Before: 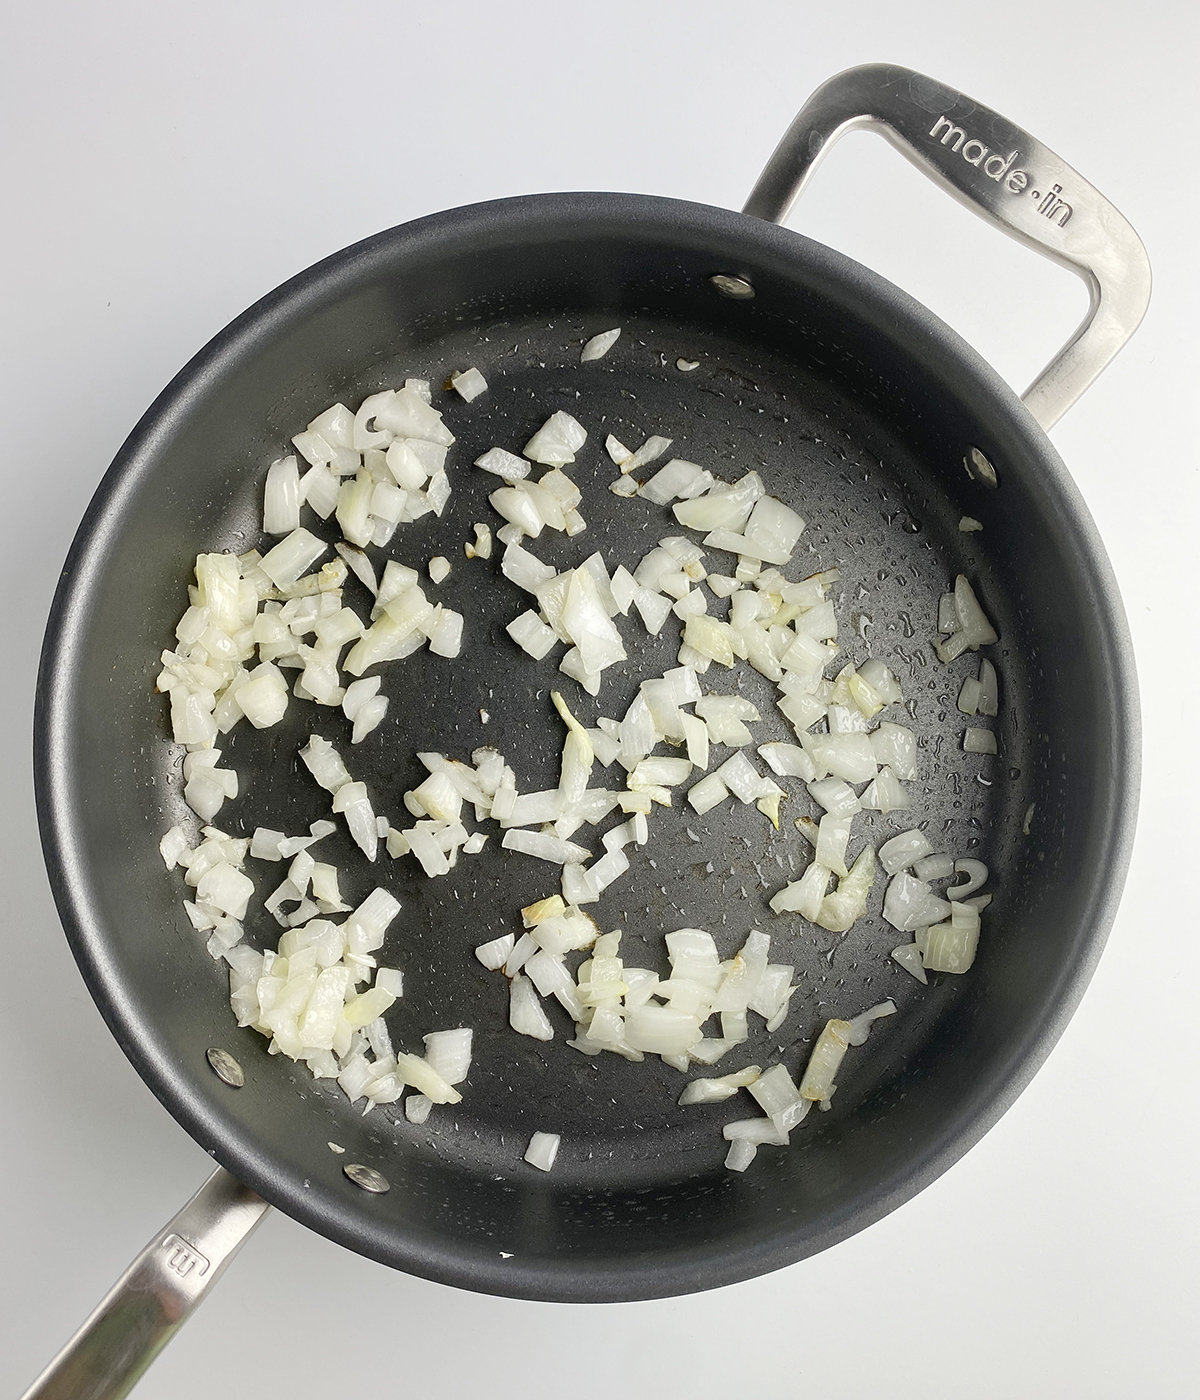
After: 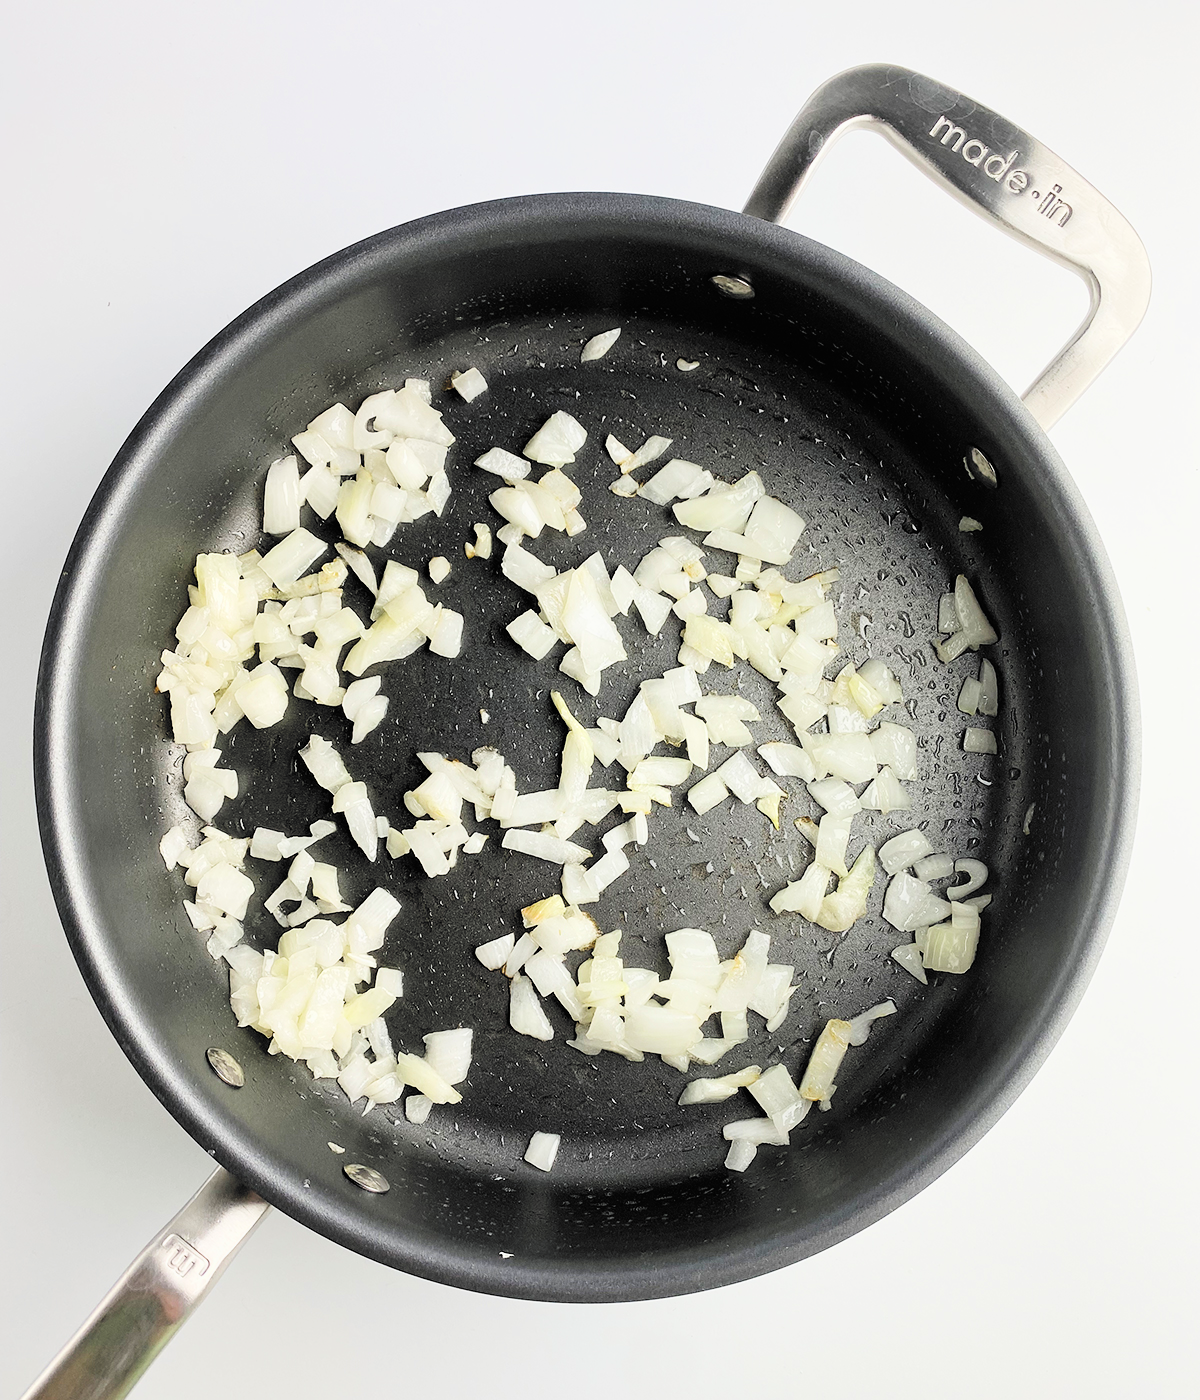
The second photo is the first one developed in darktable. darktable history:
exposure: black level correction -0.005, exposure 0.614 EV, compensate exposure bias true, compensate highlight preservation false
filmic rgb: black relative exposure -5.07 EV, white relative exposure 3.51 EV, threshold 5.97 EV, hardness 3.19, contrast 1.3, highlights saturation mix -48.78%, color science v6 (2022), enable highlight reconstruction true
